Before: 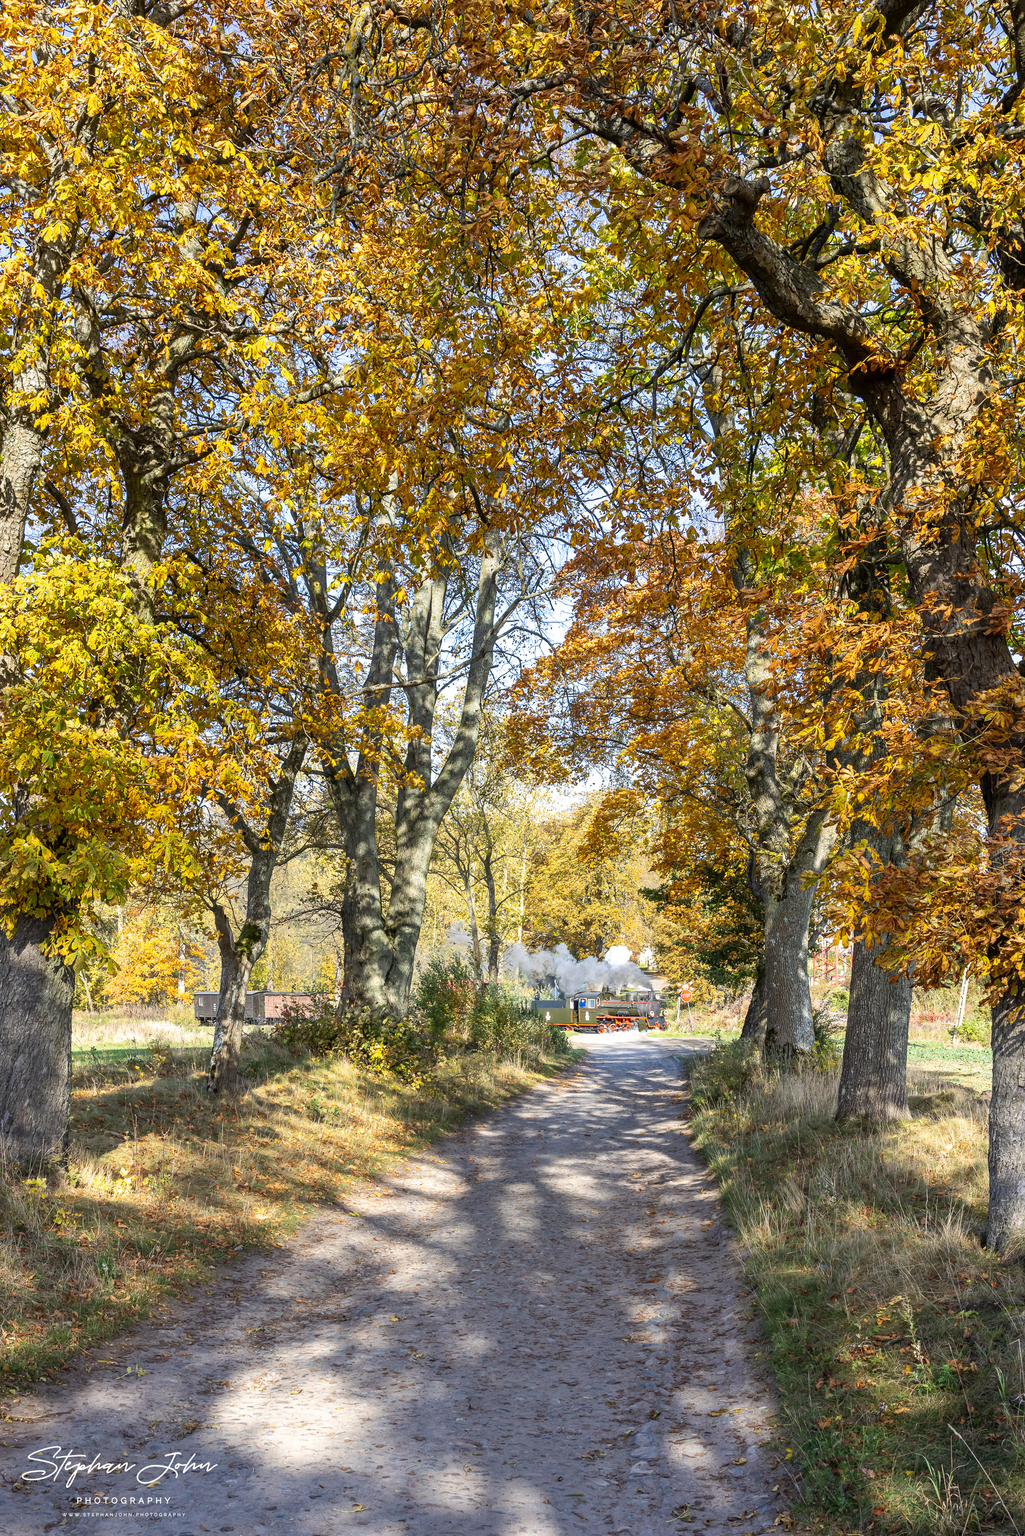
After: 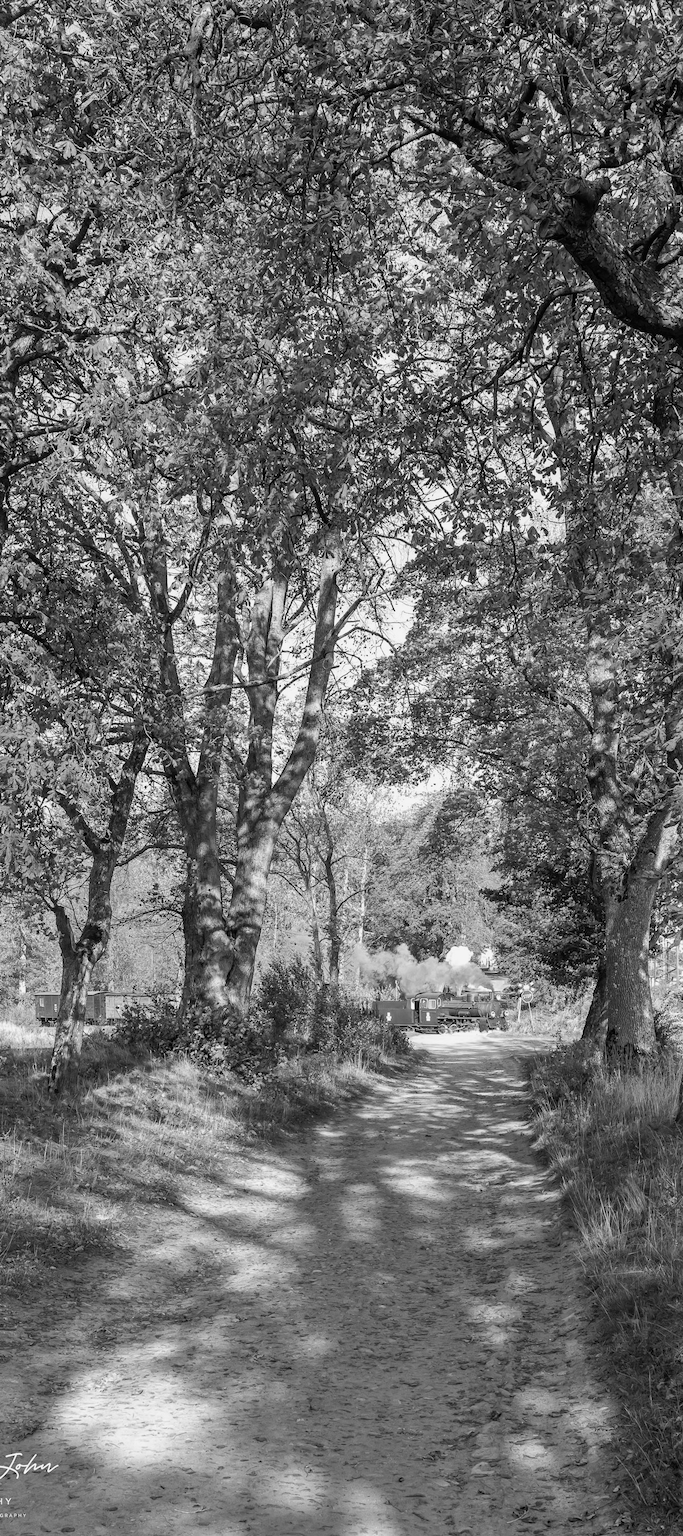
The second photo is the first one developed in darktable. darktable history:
crop and rotate: left 15.546%, right 17.787%
color calibration: output gray [0.253, 0.26, 0.487, 0], gray › normalize channels true, illuminant same as pipeline (D50), adaptation XYZ, x 0.346, y 0.359, gamut compression 0
